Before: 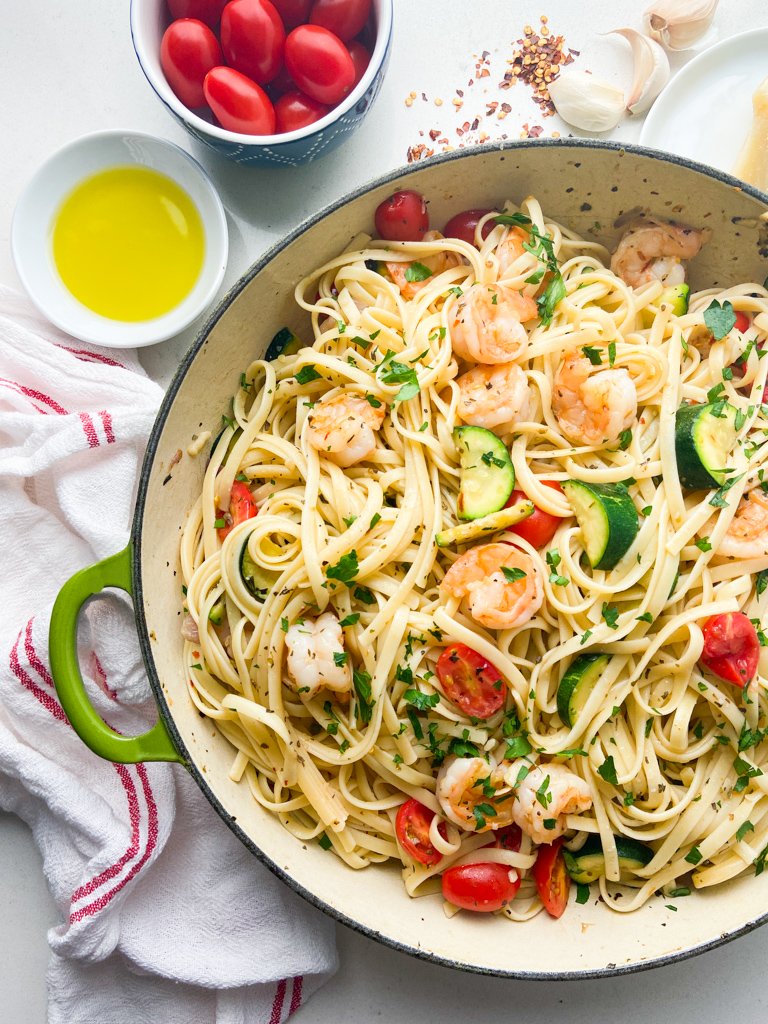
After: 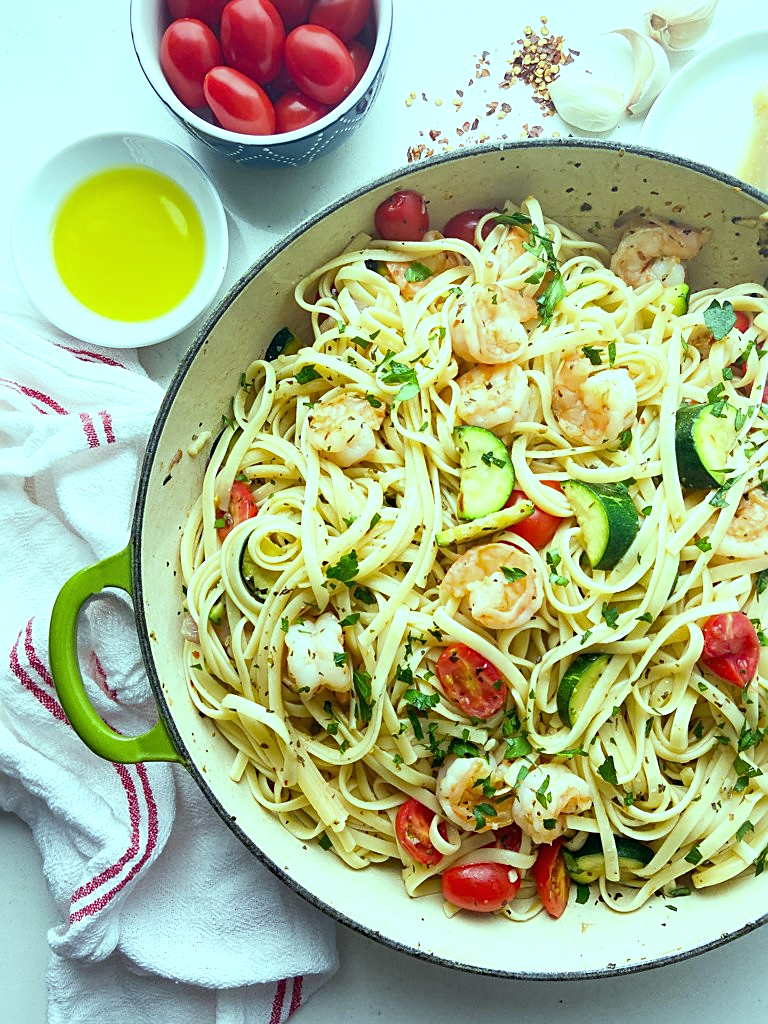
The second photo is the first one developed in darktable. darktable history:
color balance: mode lift, gamma, gain (sRGB), lift [0.997, 0.979, 1.021, 1.011], gamma [1, 1.084, 0.916, 0.998], gain [1, 0.87, 1.13, 1.101], contrast 4.55%, contrast fulcrum 38.24%, output saturation 104.09%
sharpen: on, module defaults
